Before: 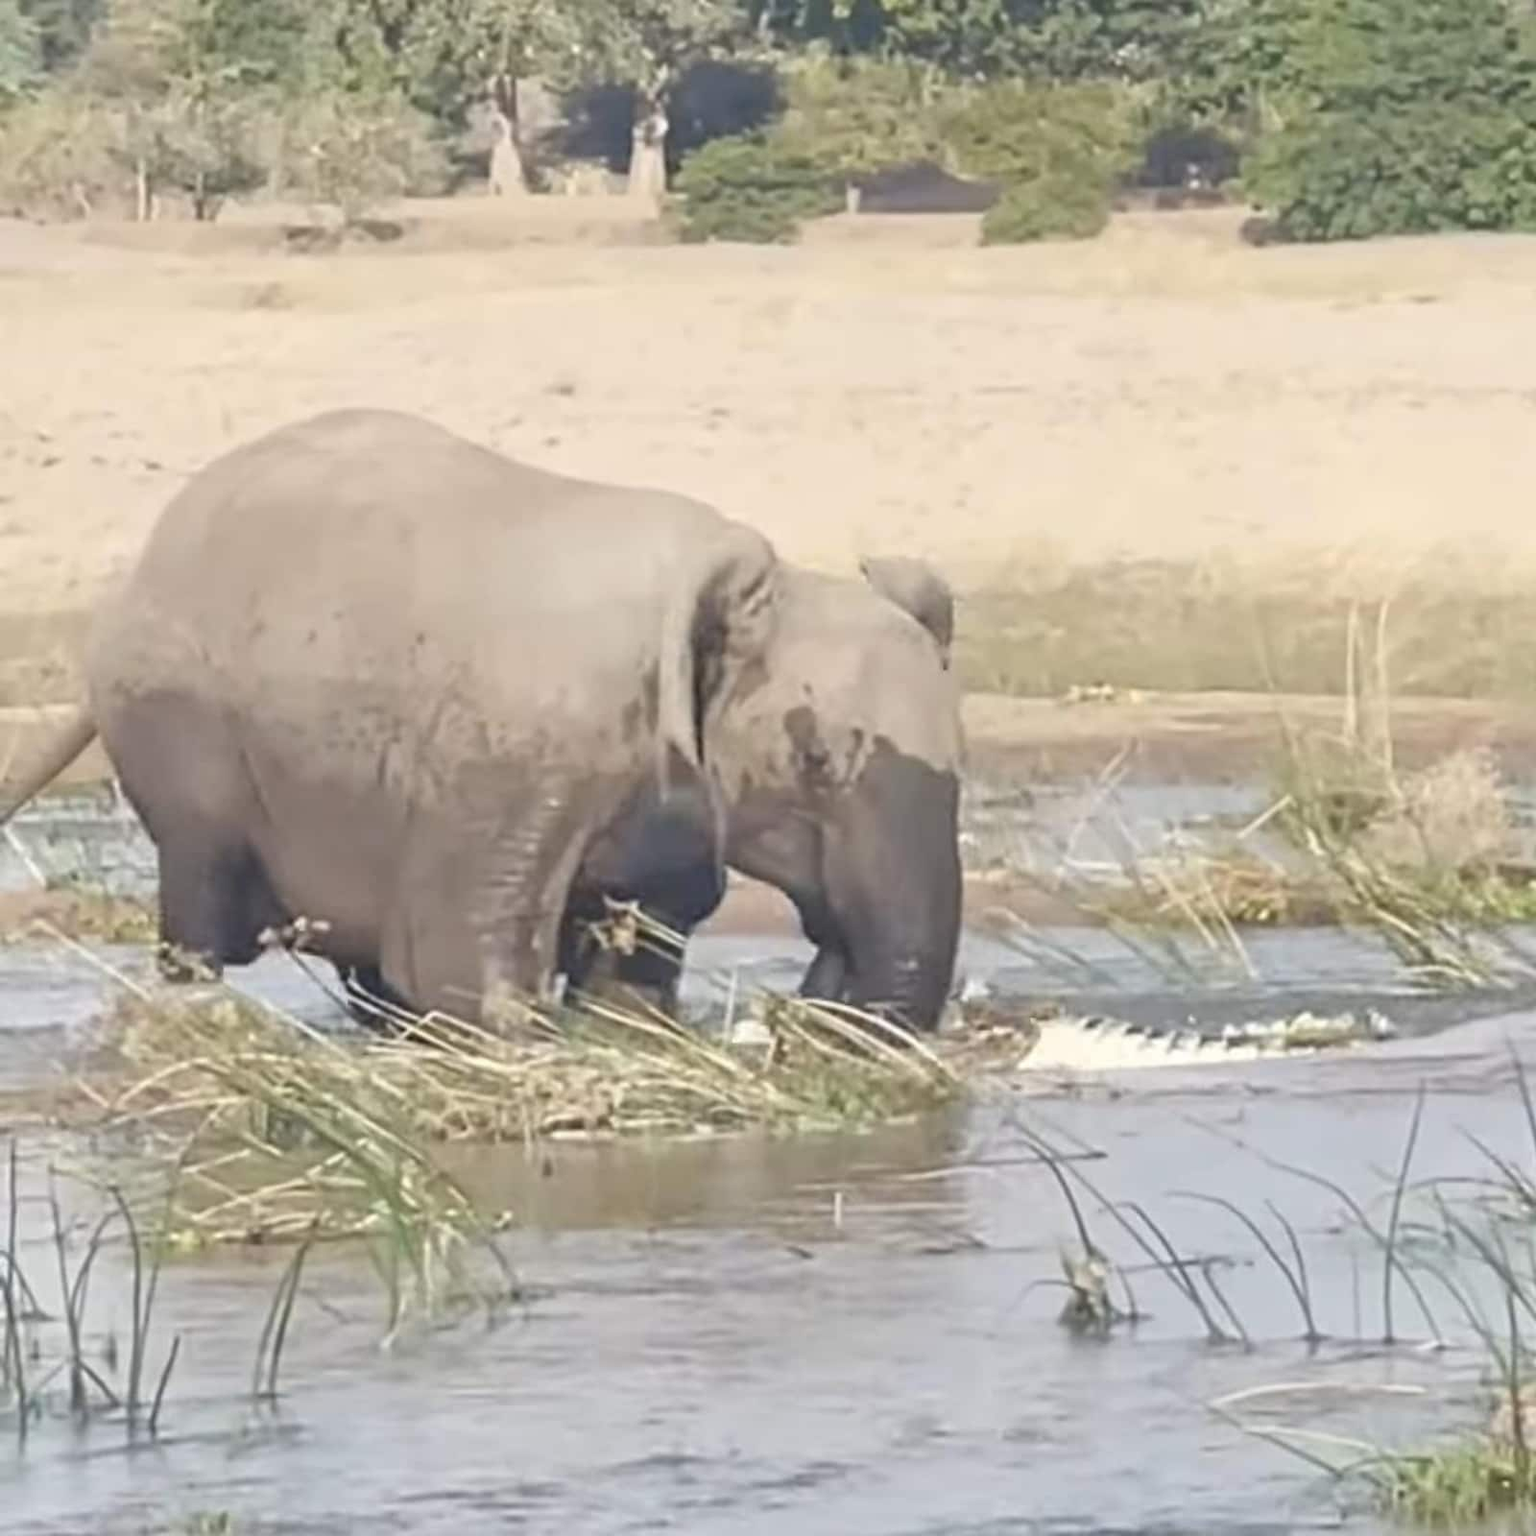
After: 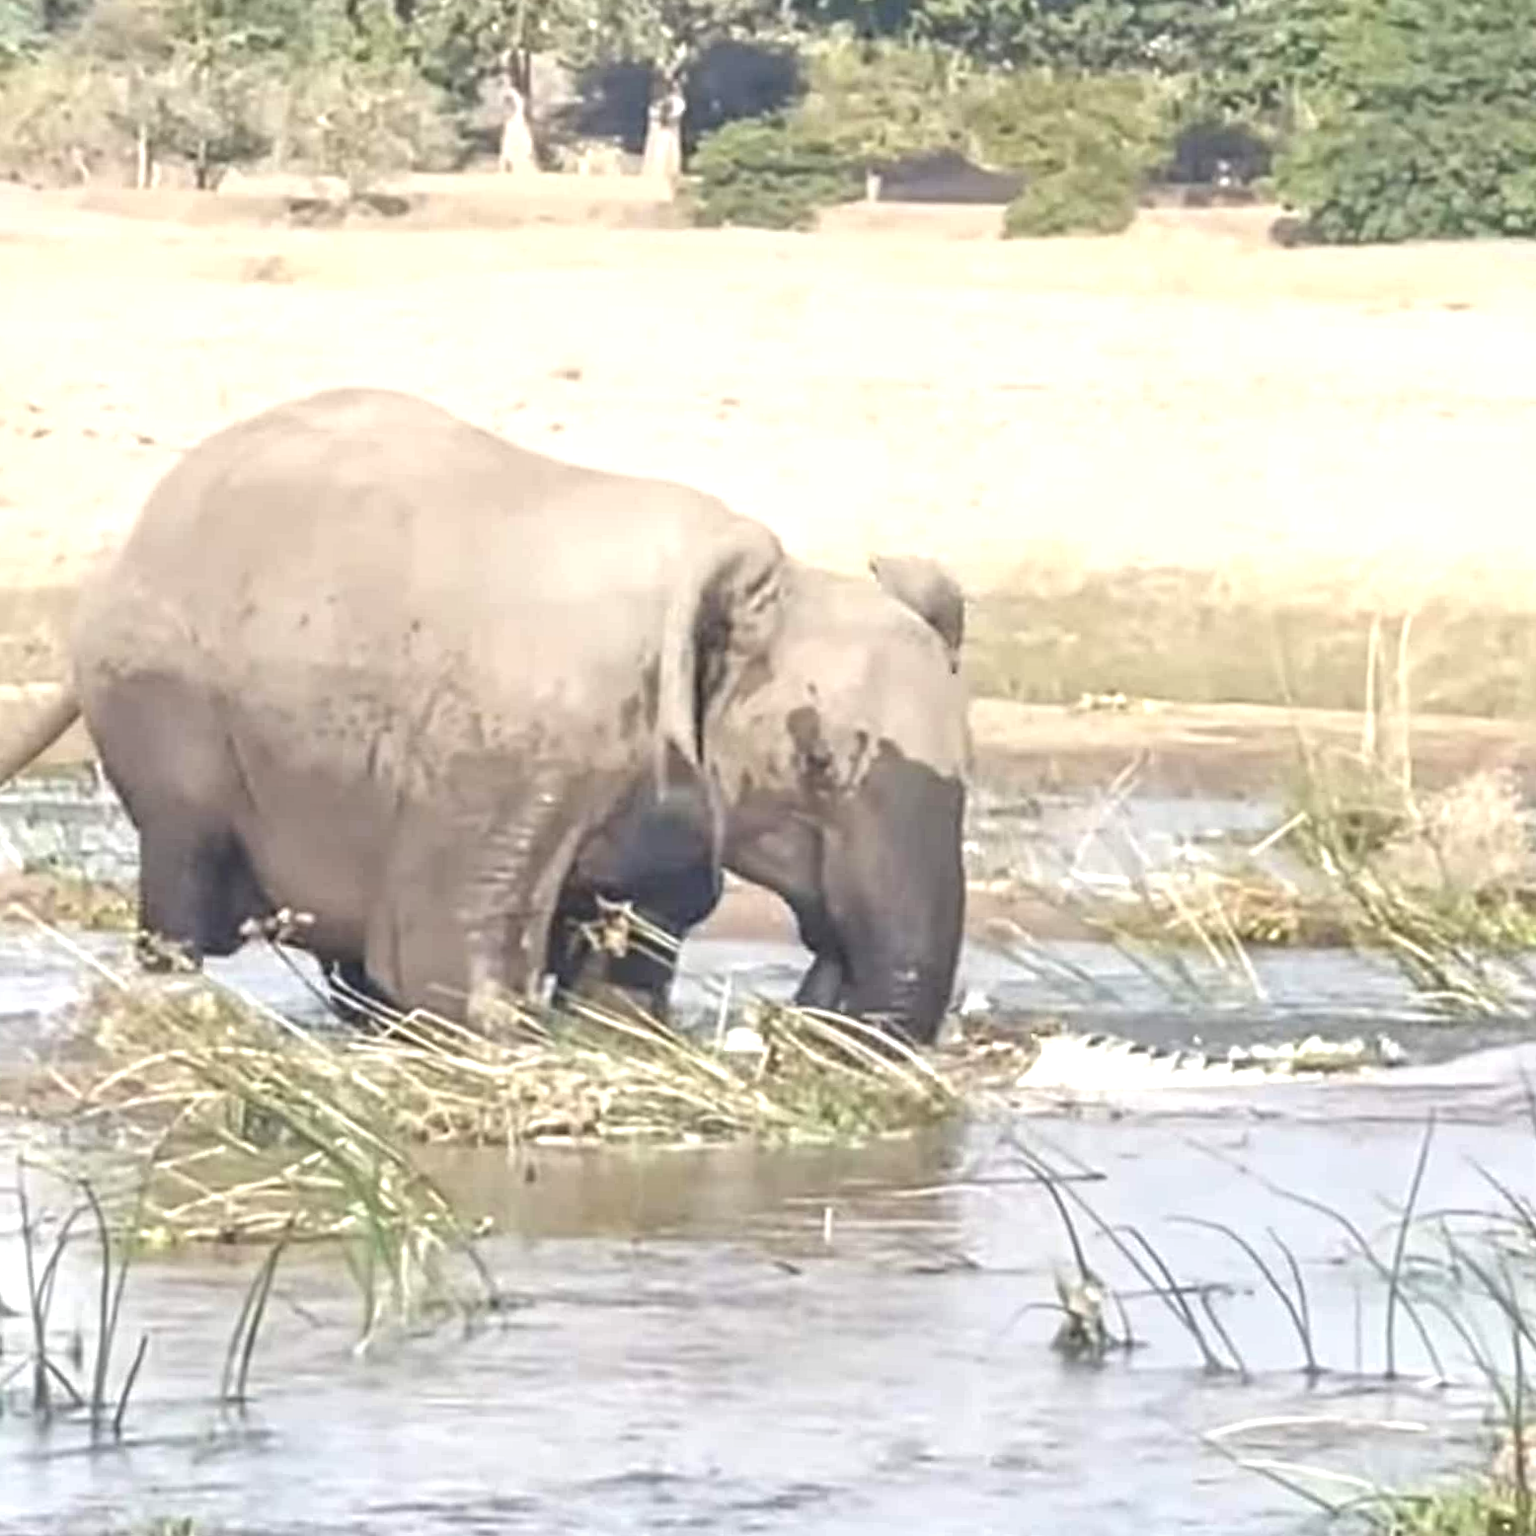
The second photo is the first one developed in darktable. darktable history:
local contrast: detail 130%
exposure: black level correction -0.002, exposure 0.538 EV, compensate highlight preservation false
crop and rotate: angle -1.64°
